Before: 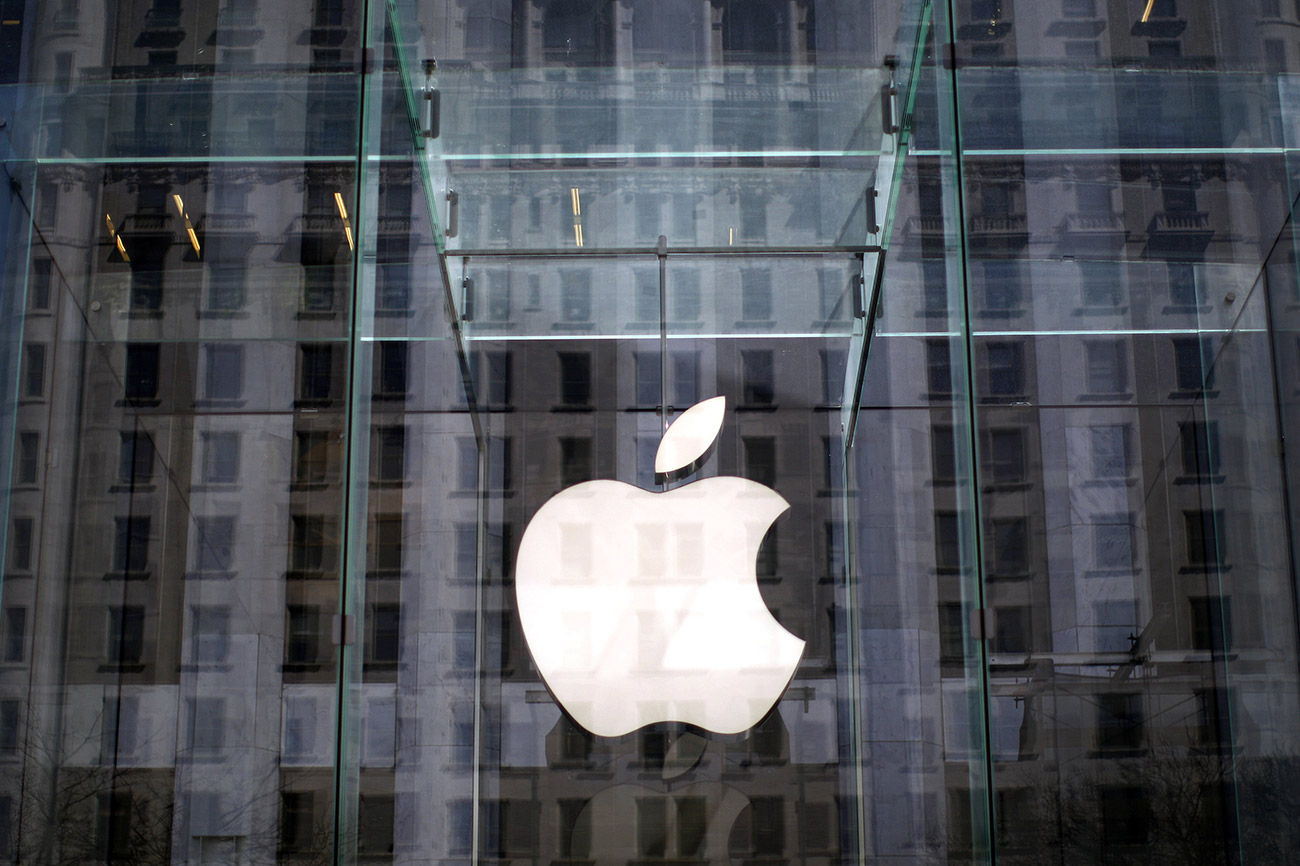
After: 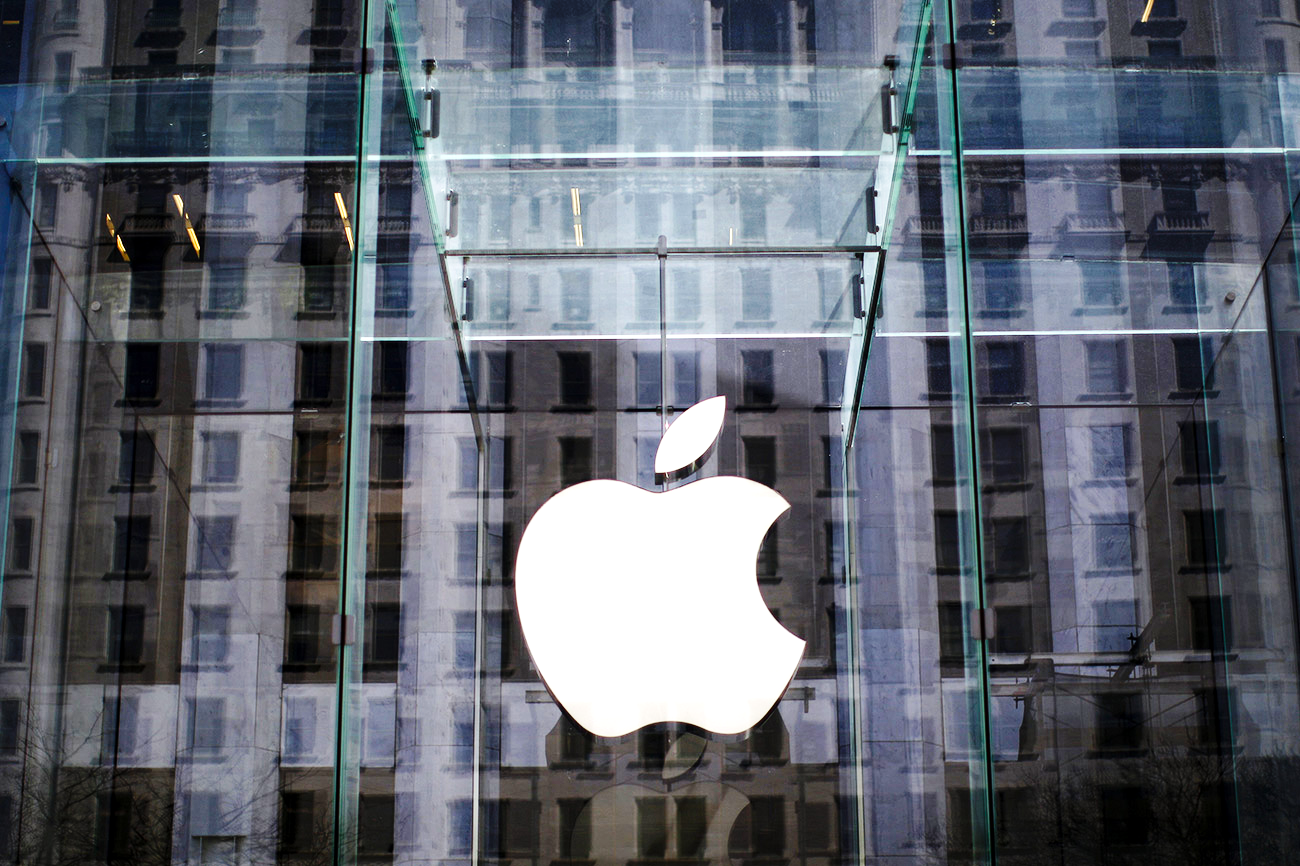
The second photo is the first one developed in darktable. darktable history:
base curve: curves: ch0 [(0, 0) (0.036, 0.025) (0.121, 0.166) (0.206, 0.329) (0.605, 0.79) (1, 1)], preserve colors none
exposure: black level correction 0.001, exposure 0.498 EV, compensate exposure bias true, compensate highlight preservation false
